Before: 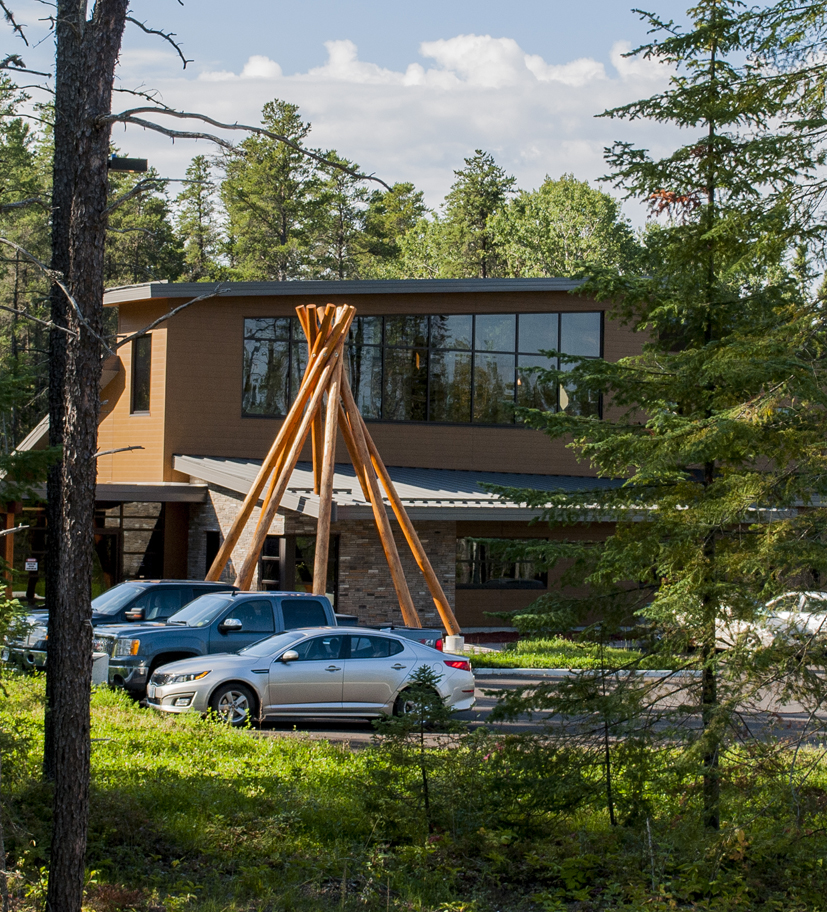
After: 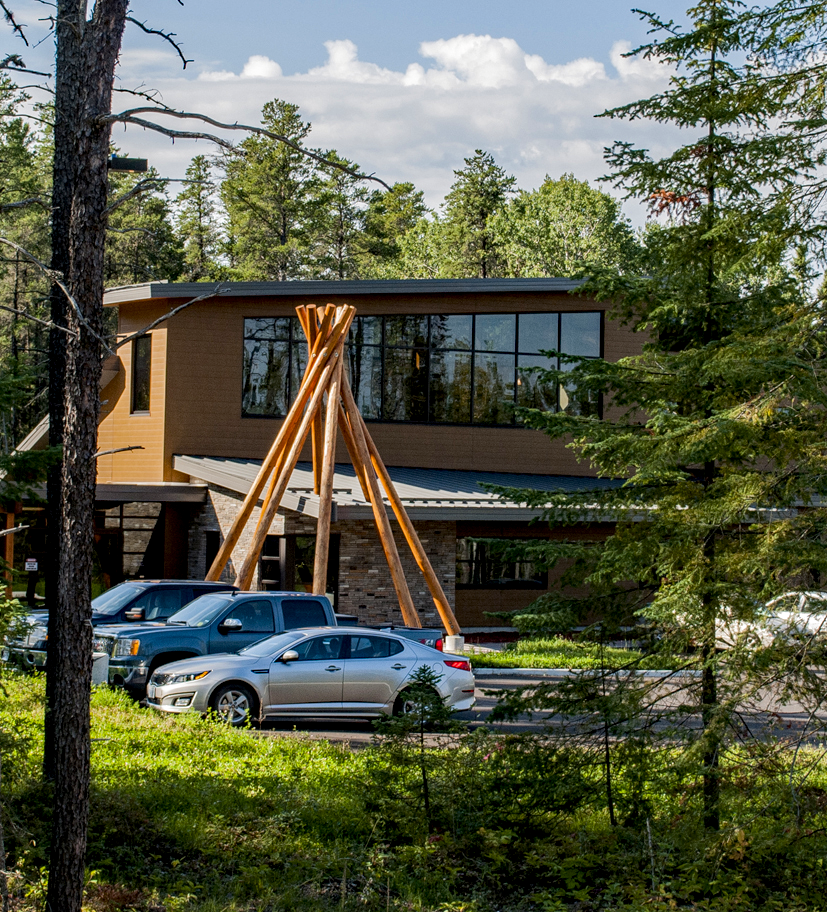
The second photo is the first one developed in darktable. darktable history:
haze removal: strength 0.29, distance 0.25, compatibility mode true, adaptive false
exposure: black level correction 0.005, exposure 0.014 EV, compensate highlight preservation false
local contrast: on, module defaults
